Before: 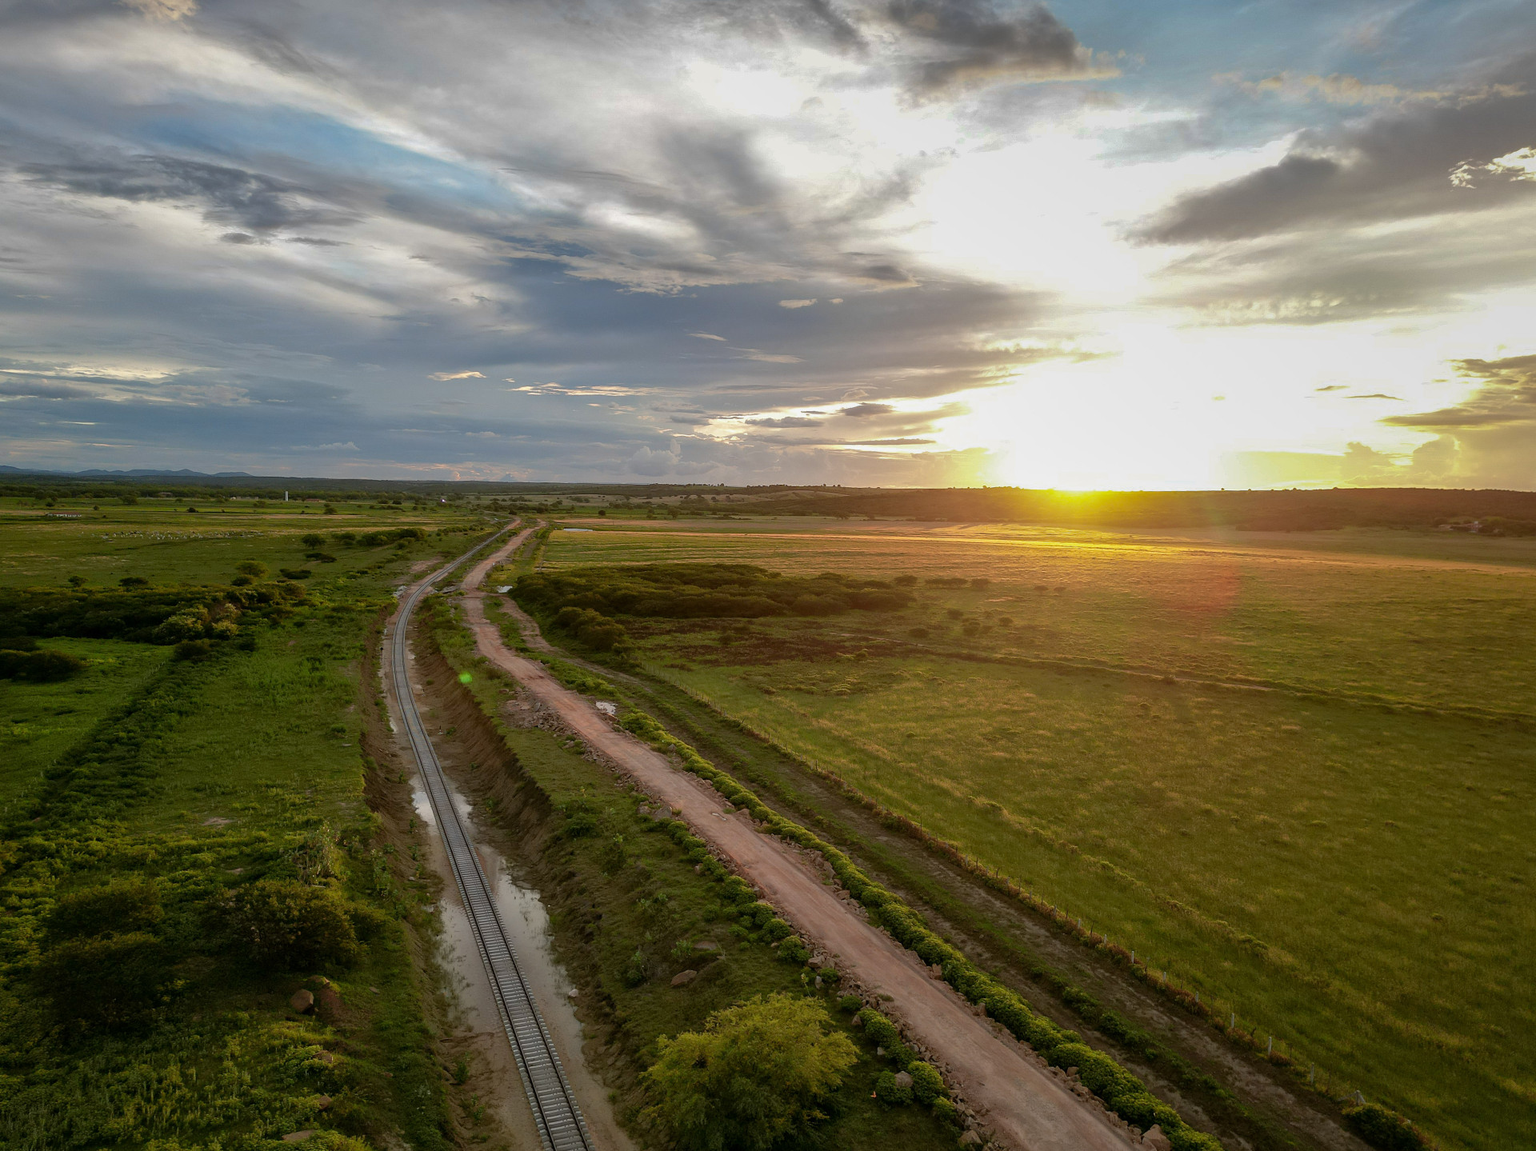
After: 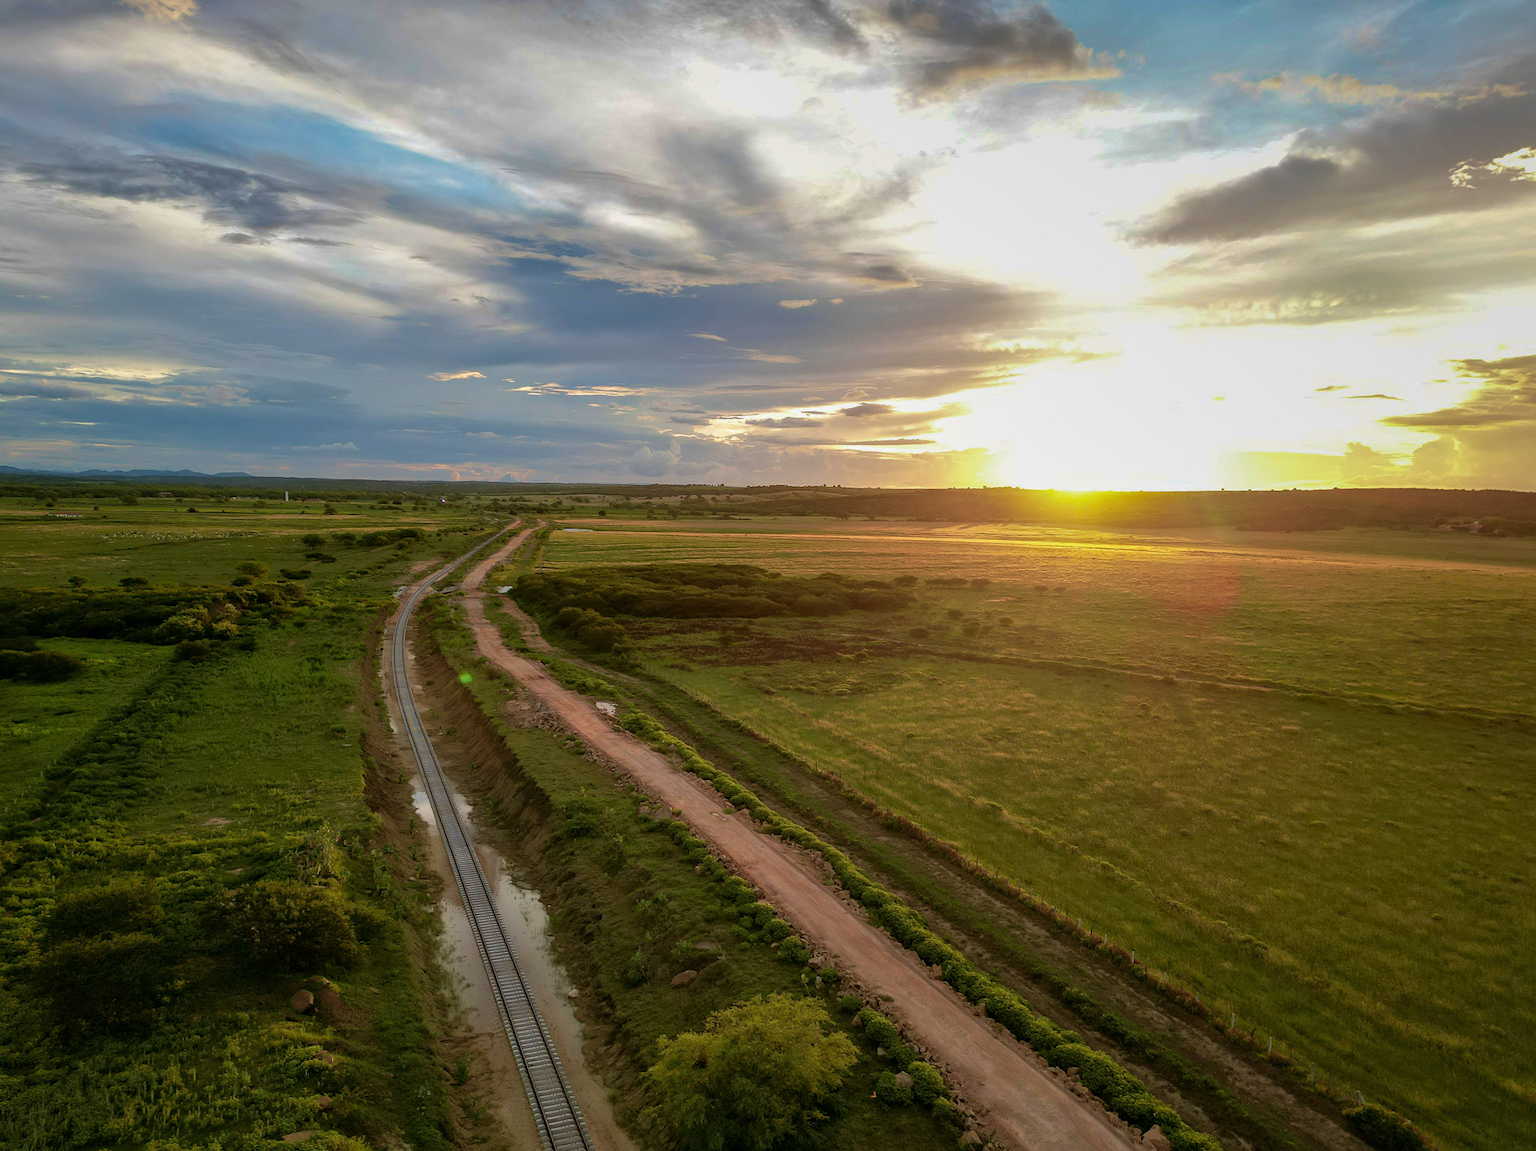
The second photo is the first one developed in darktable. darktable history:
velvia: strength 45%
tone equalizer: -7 EV 0.13 EV, smoothing diameter 25%, edges refinement/feathering 10, preserve details guided filter
